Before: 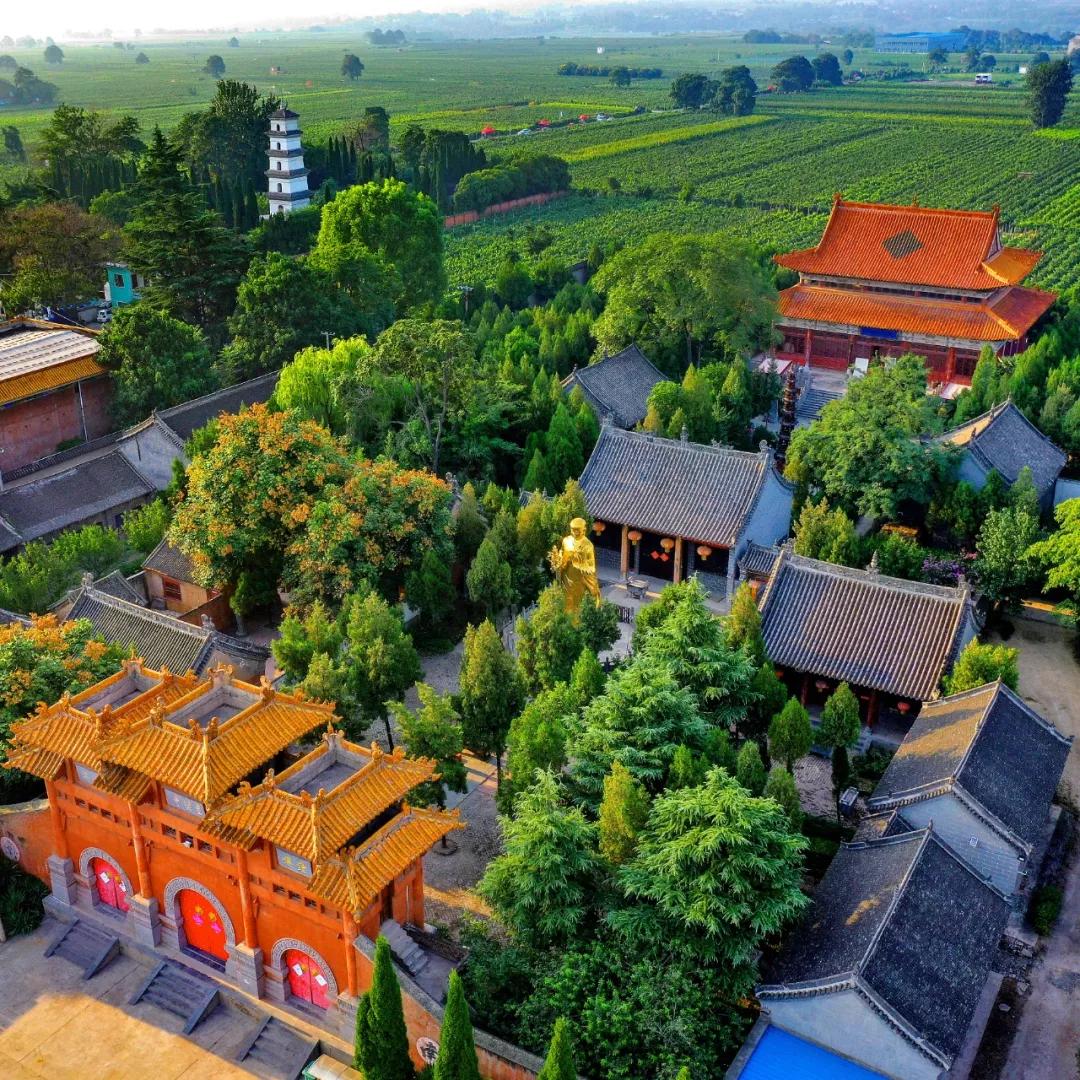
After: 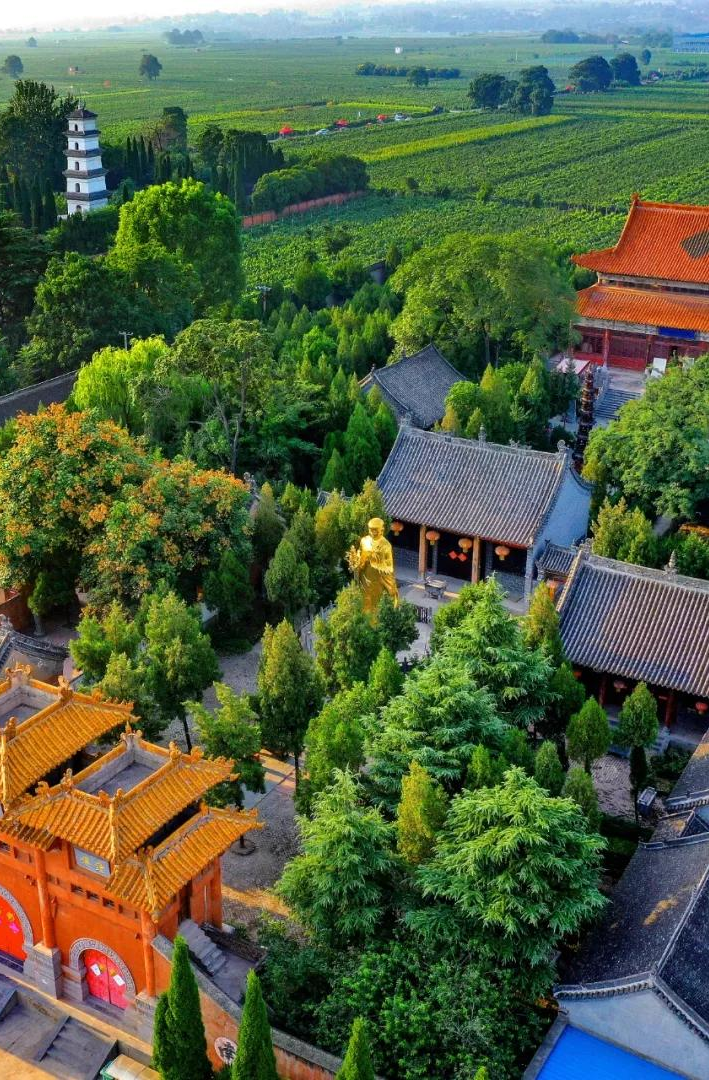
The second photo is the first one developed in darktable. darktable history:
crop and rotate: left 18.746%, right 15.56%
